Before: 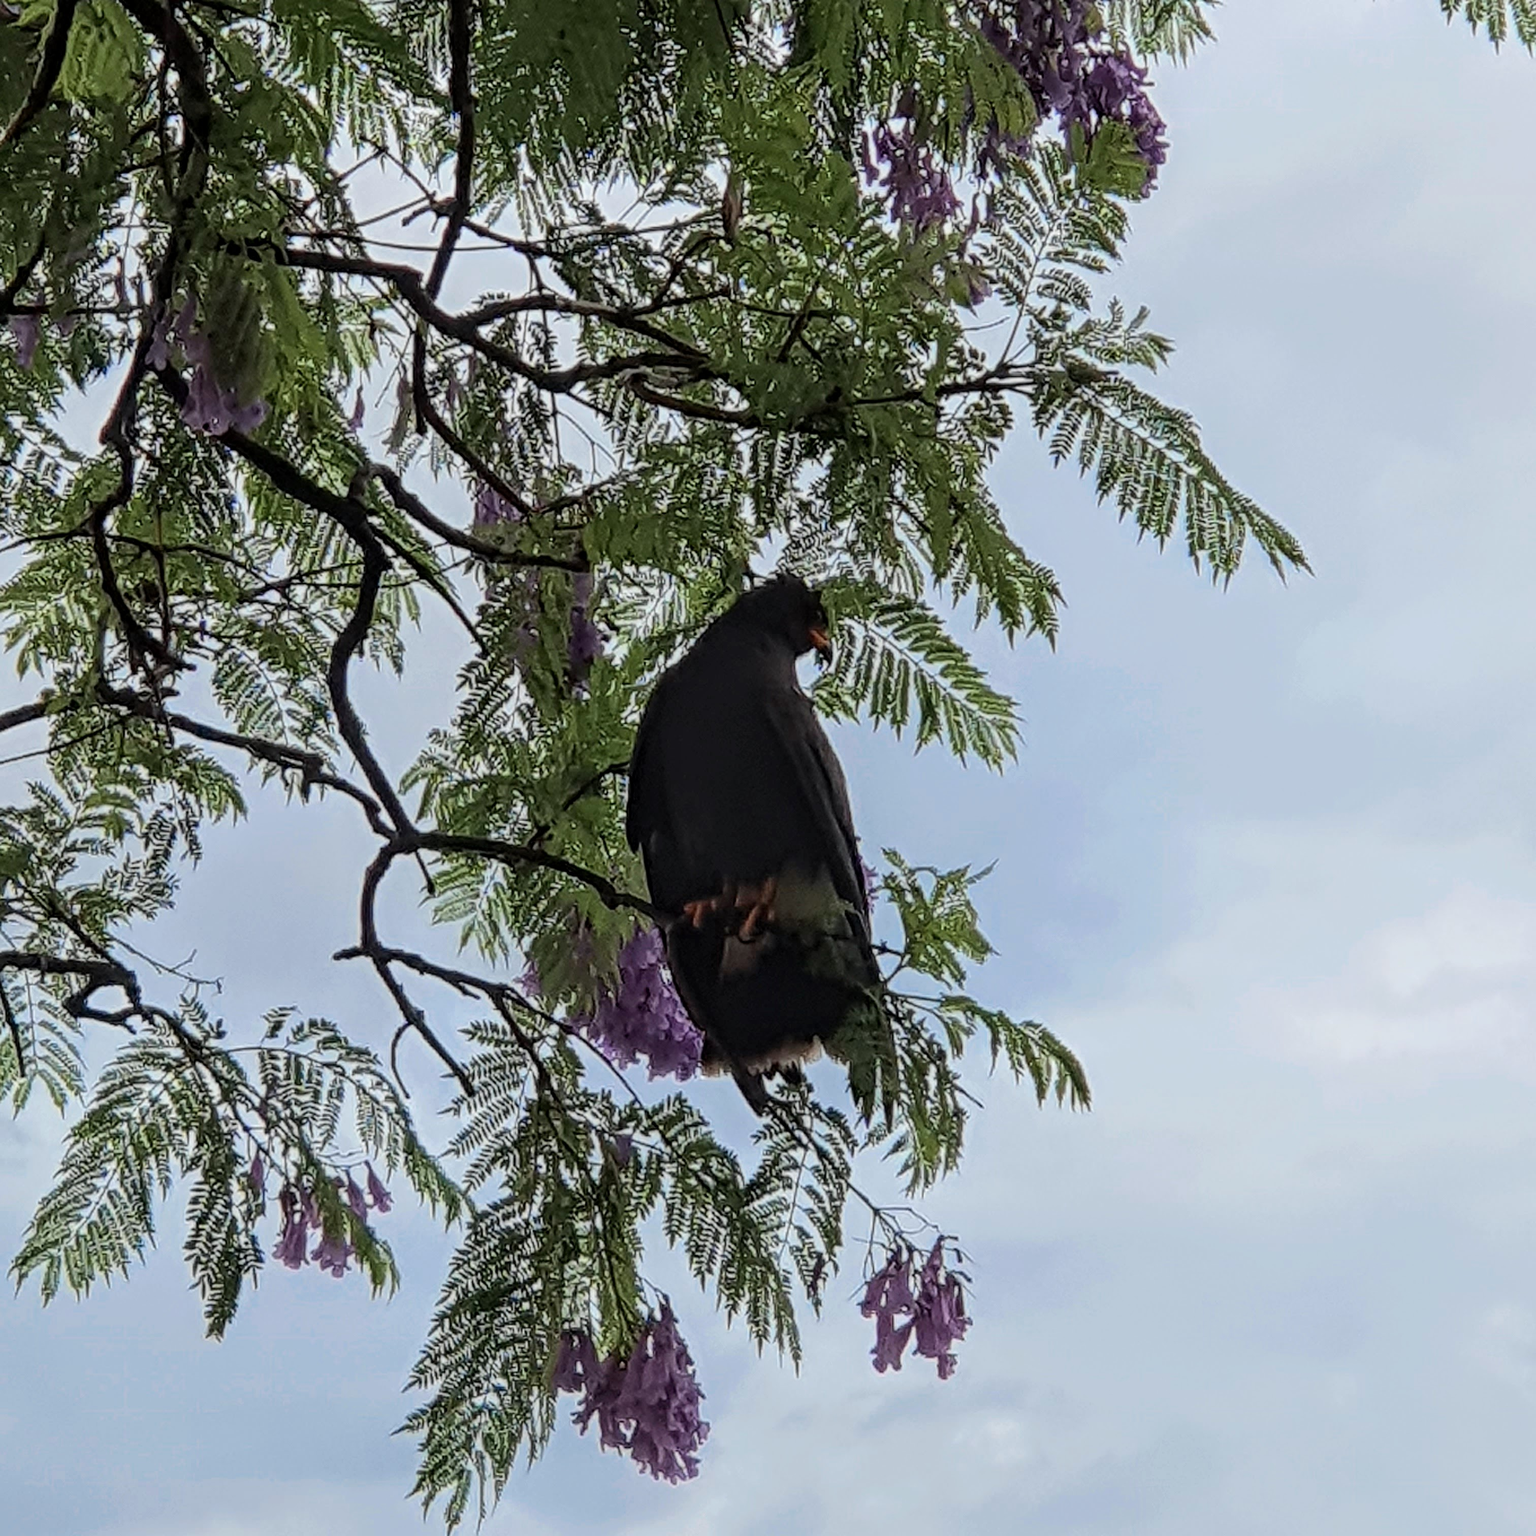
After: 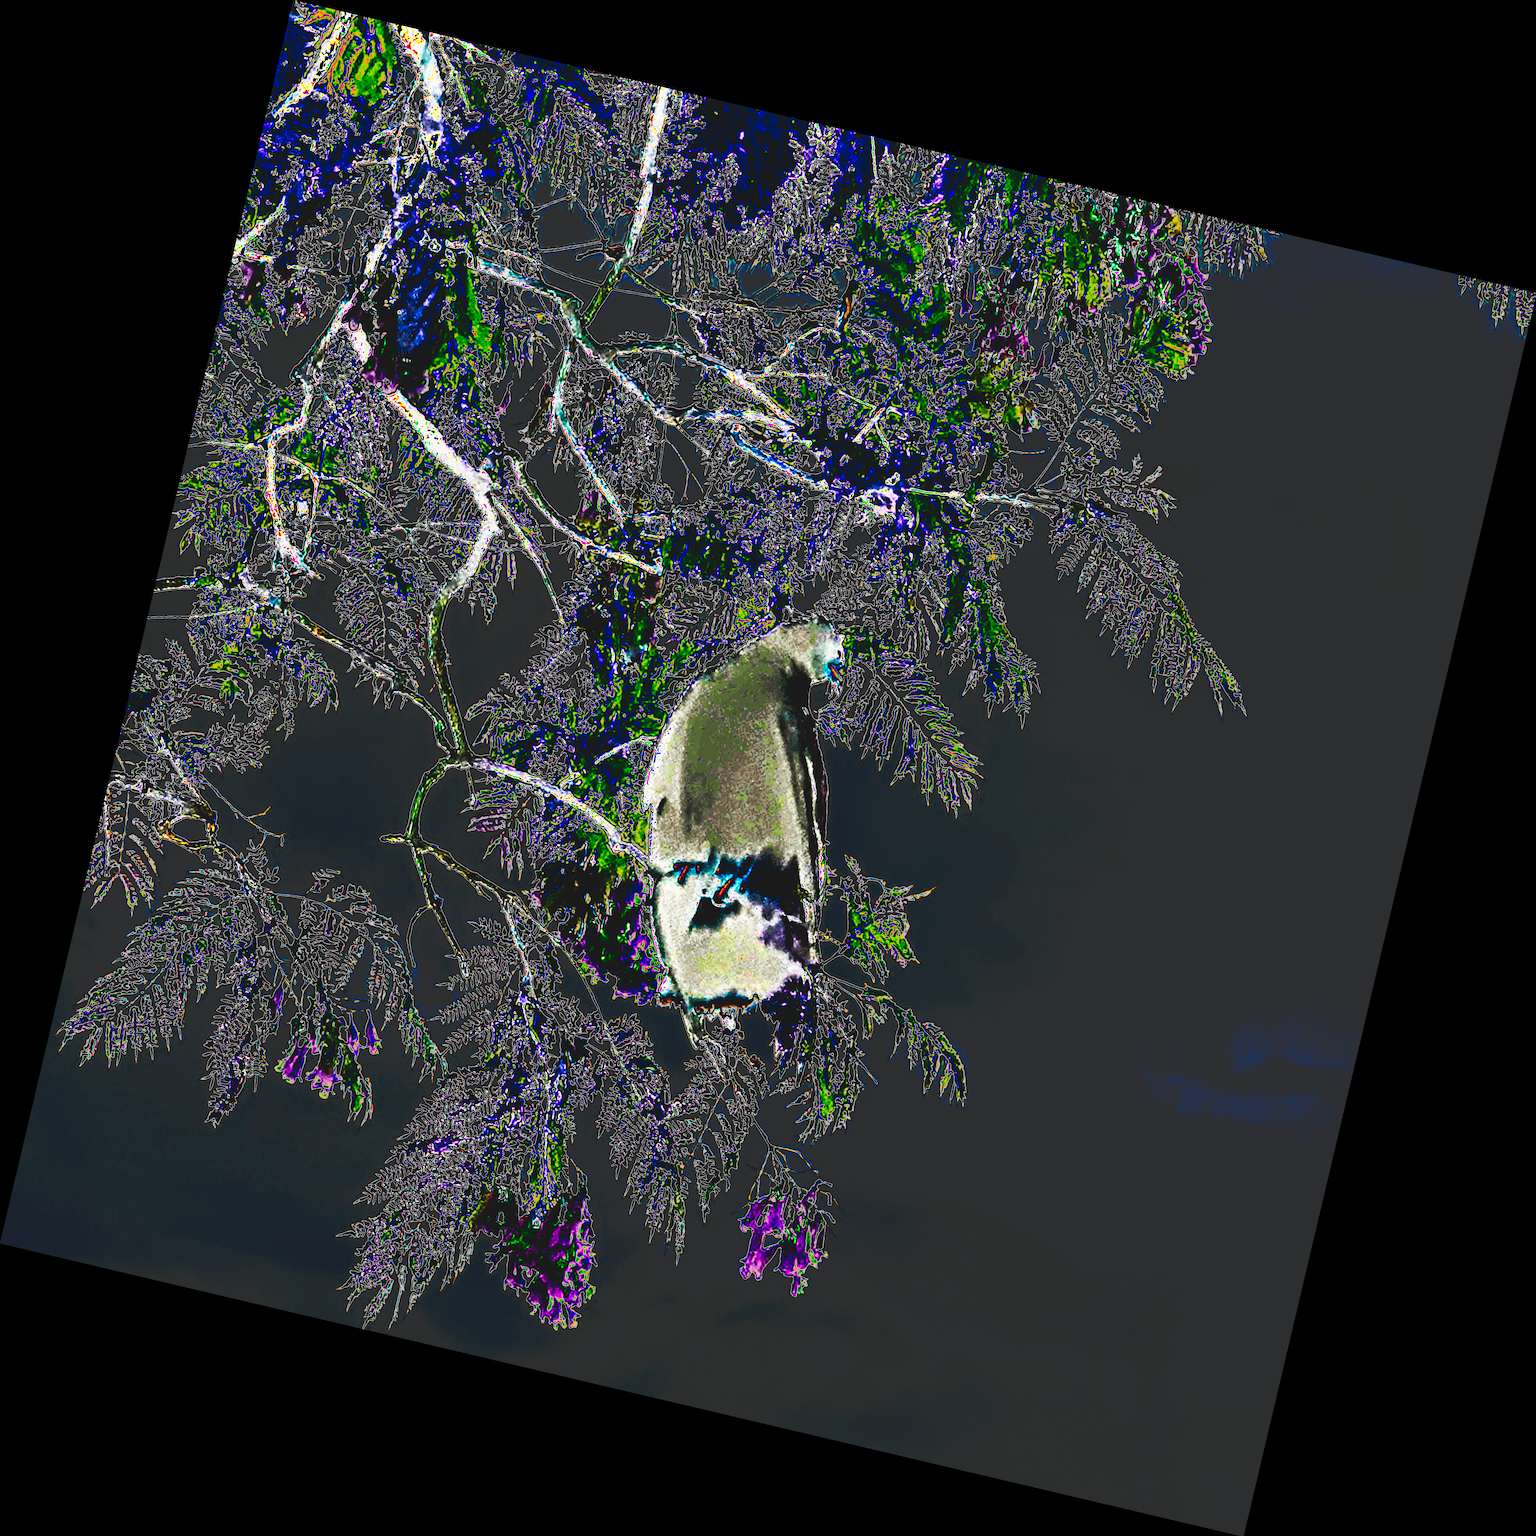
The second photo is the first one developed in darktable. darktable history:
tone curve: curves: ch0 [(0, 0) (0.003, 0.99) (0.011, 0.983) (0.025, 0.934) (0.044, 0.719) (0.069, 0.382) (0.1, 0.204) (0.136, 0.093) (0.177, 0.094) (0.224, 0.093) (0.277, 0.098) (0.335, 0.214) (0.399, 0.616) (0.468, 0.827) (0.543, 0.464) (0.623, 0.145) (0.709, 0.127) (0.801, 0.187) (0.898, 0.203) (1, 1)], preserve colors none
rotate and perspective: rotation 13.27°, automatic cropping off
